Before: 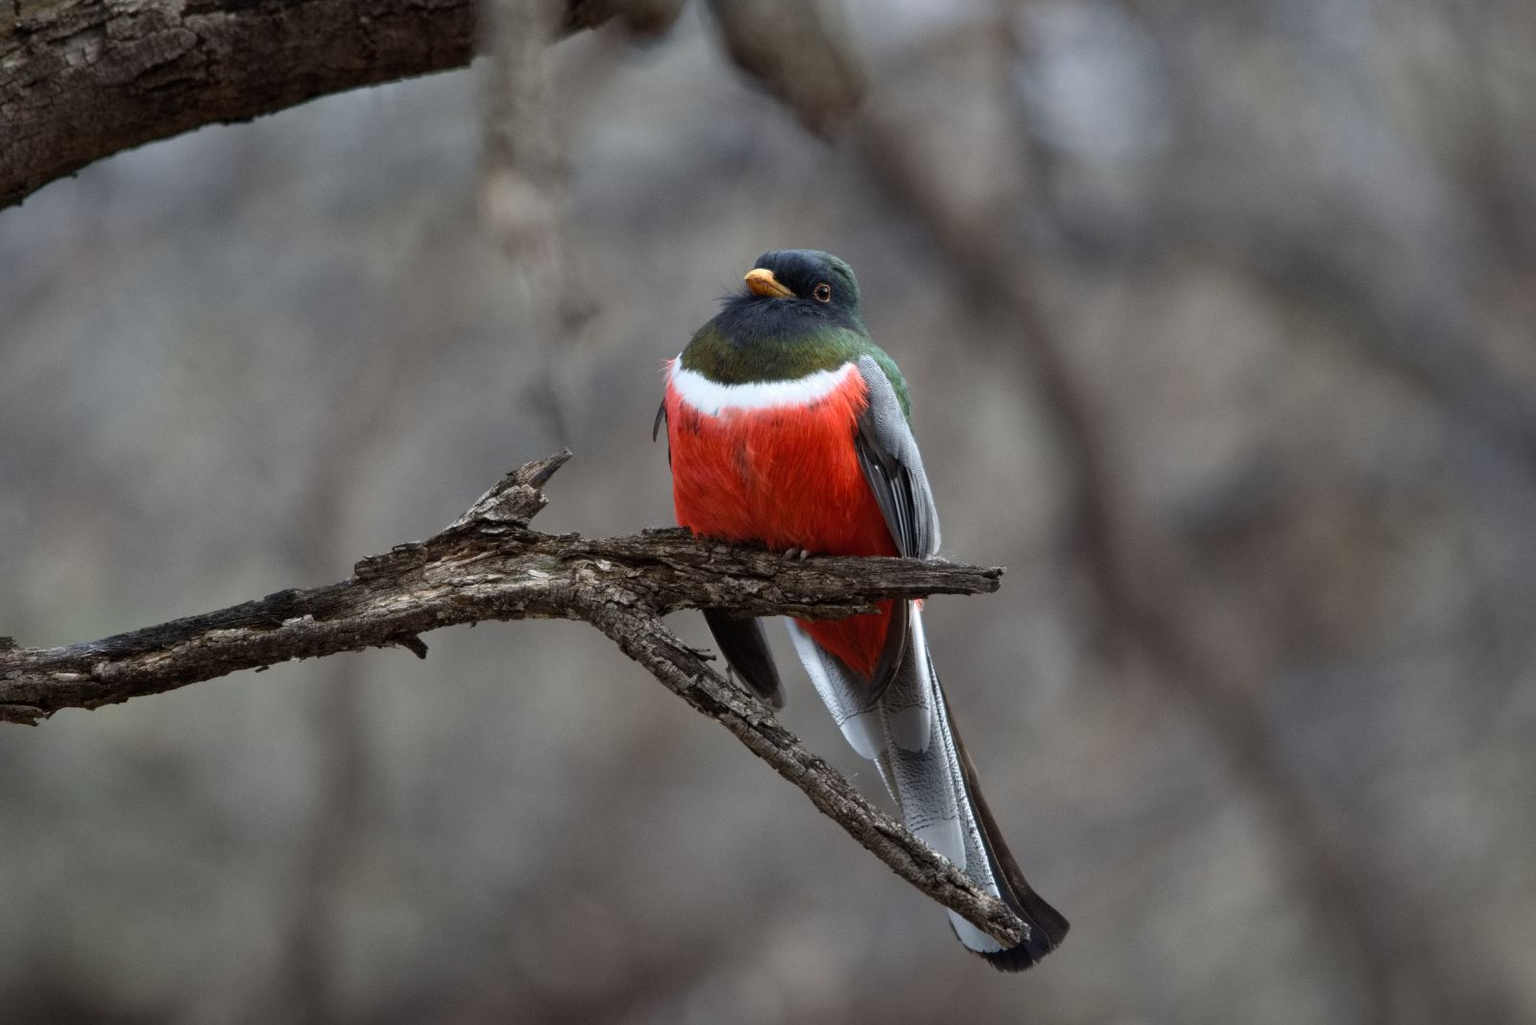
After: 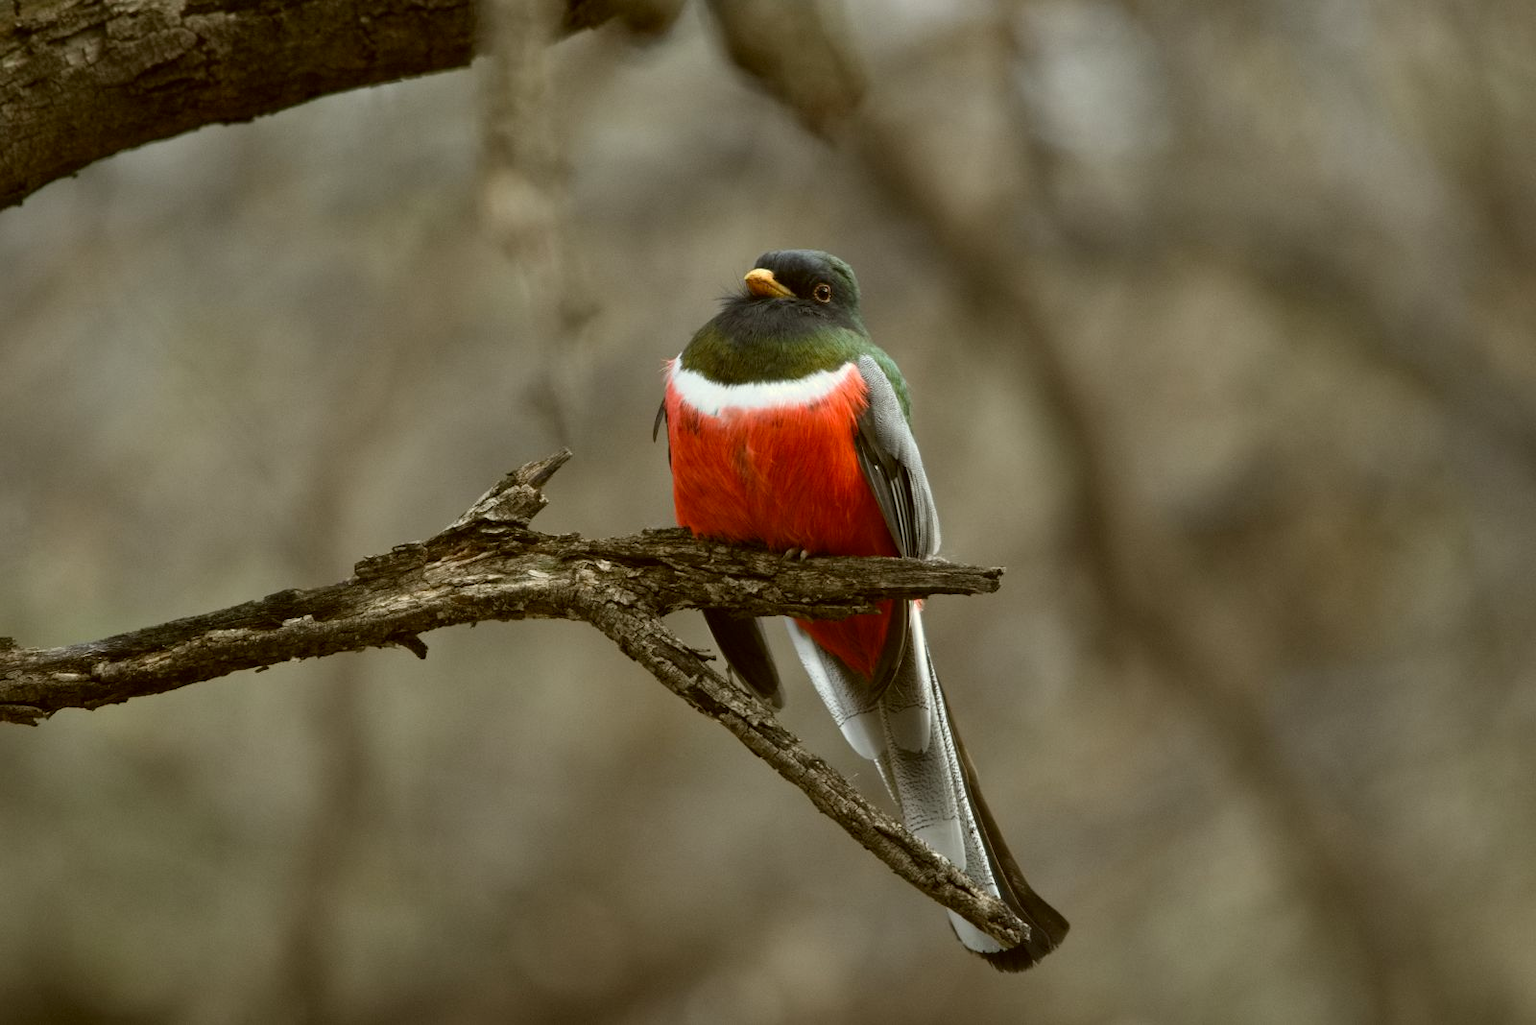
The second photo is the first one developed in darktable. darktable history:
color correction: highlights a* -1.52, highlights b* 10.39, shadows a* 0.776, shadows b* 19.48
